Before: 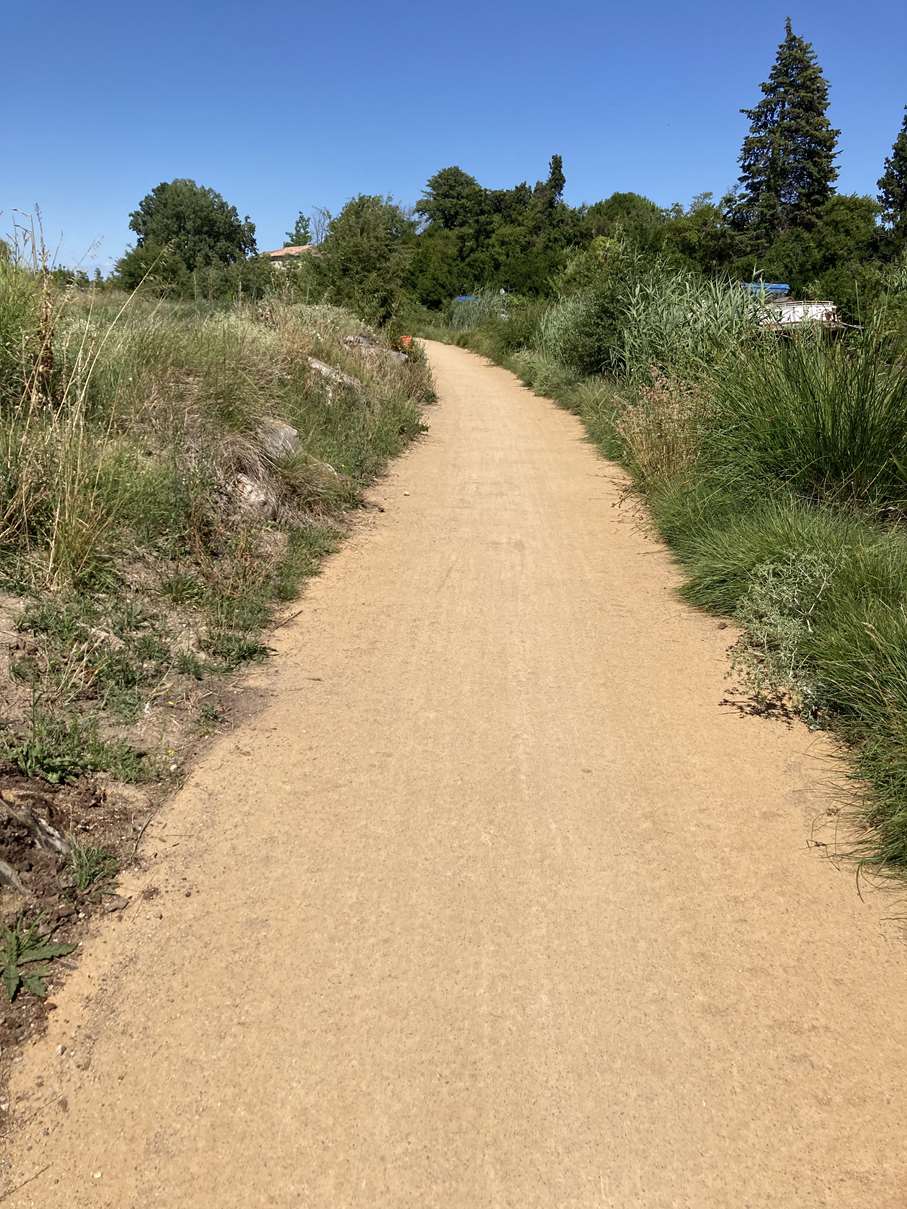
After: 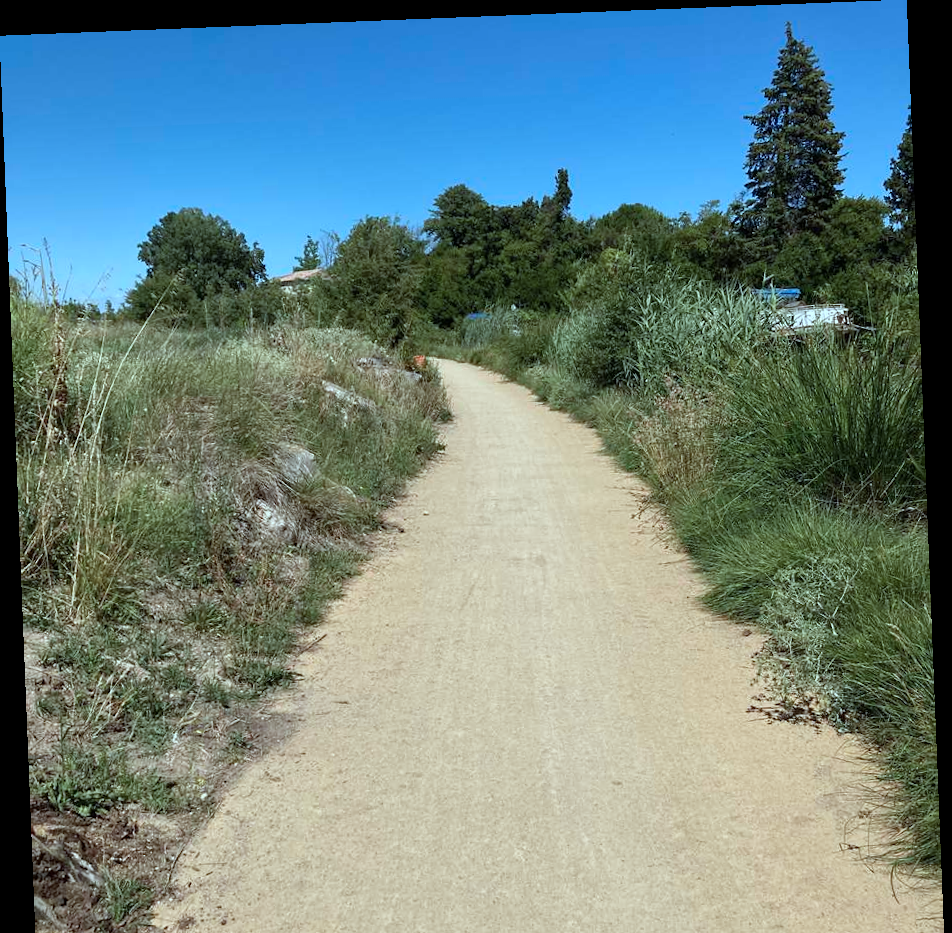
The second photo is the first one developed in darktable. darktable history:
color correction: highlights a* -11.71, highlights b* -15.58
crop: bottom 24.967%
rotate and perspective: rotation -2.29°, automatic cropping off
